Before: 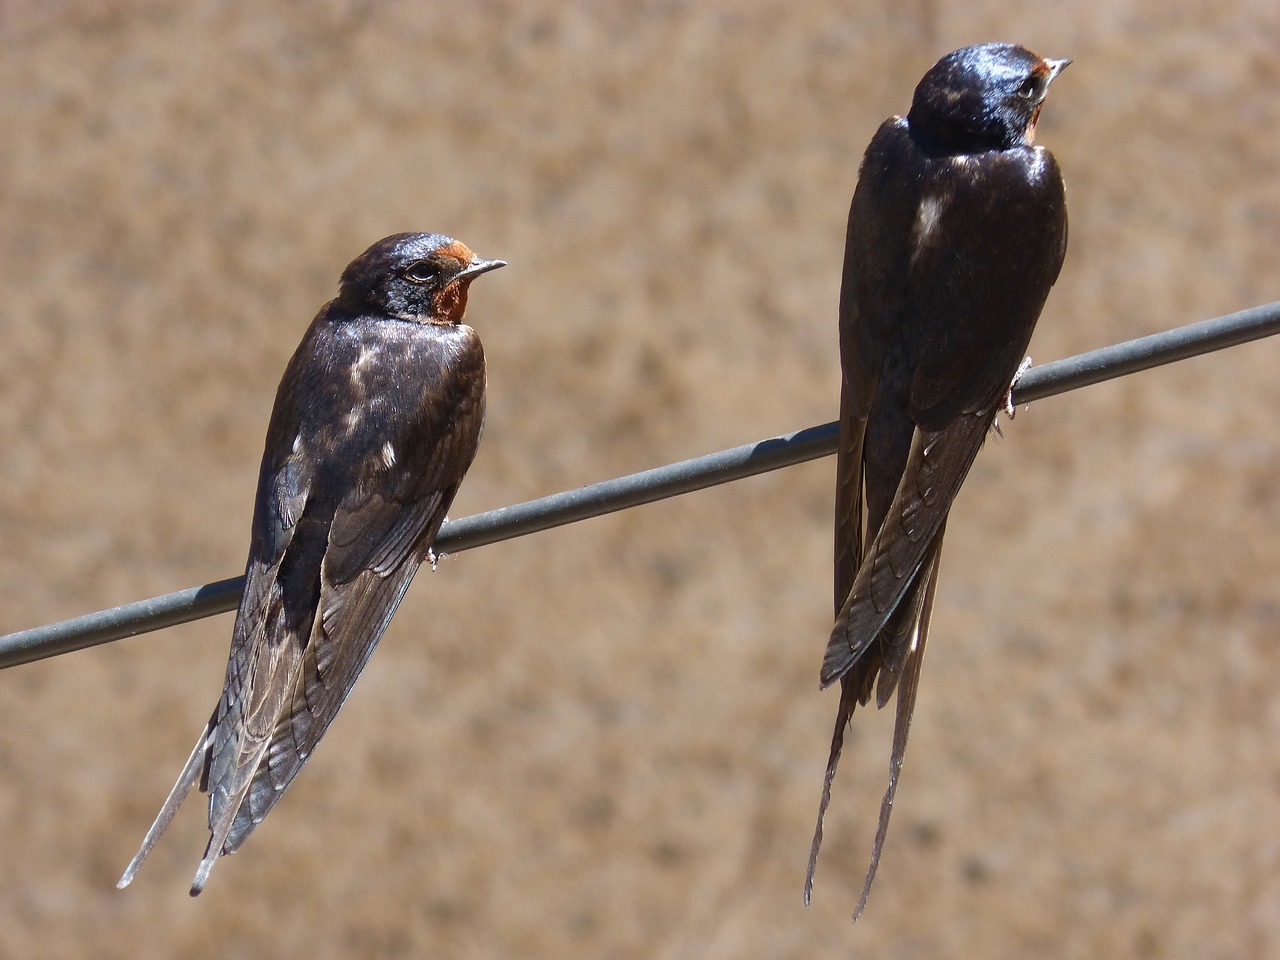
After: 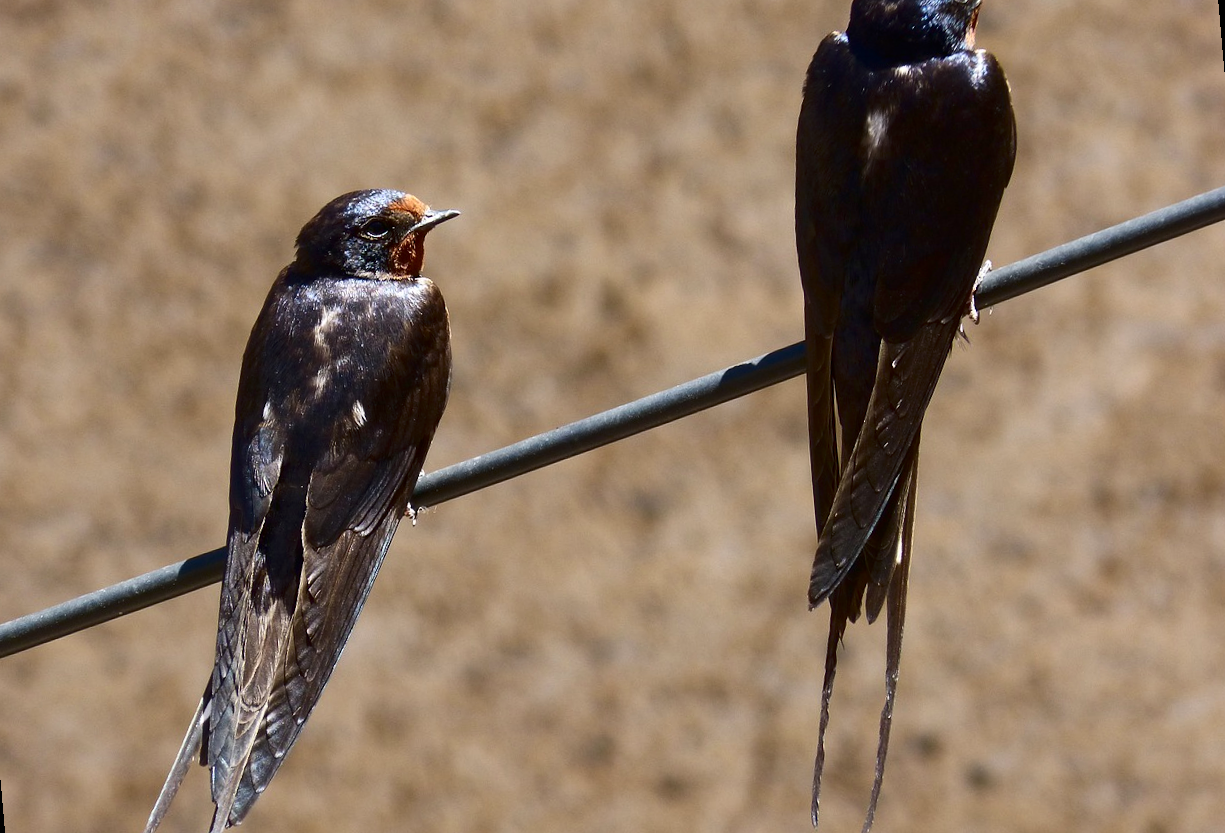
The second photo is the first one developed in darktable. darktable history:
contrast brightness saturation: contrast 0.2, brightness -0.11, saturation 0.1
rotate and perspective: rotation -5°, crop left 0.05, crop right 0.952, crop top 0.11, crop bottom 0.89
